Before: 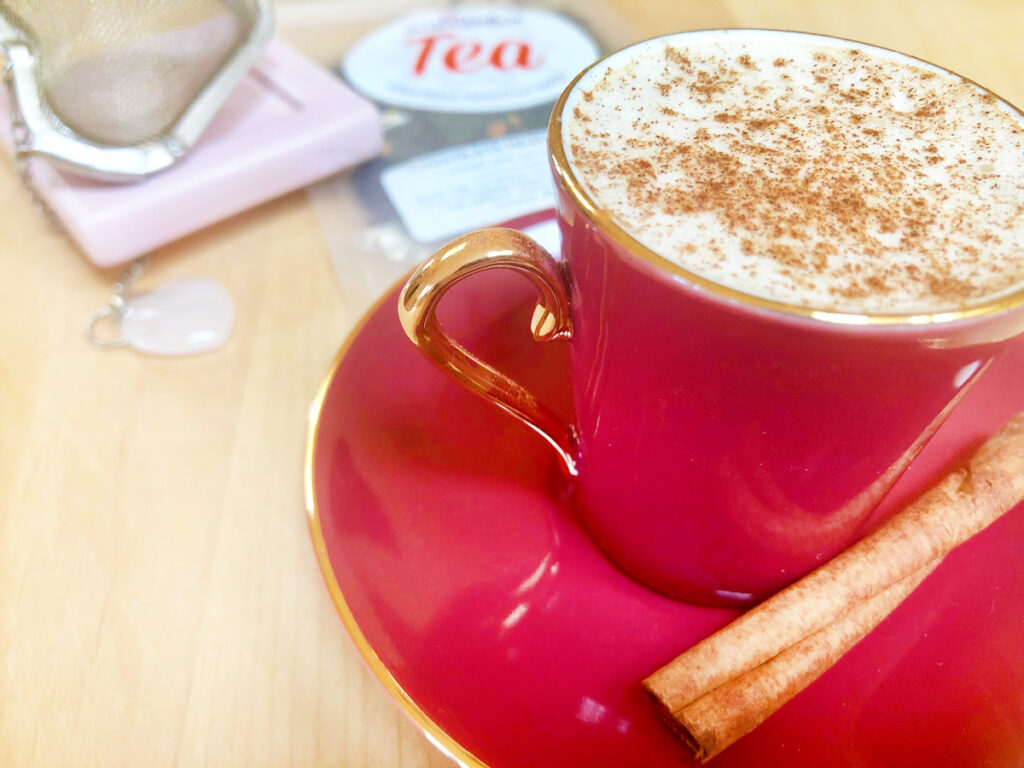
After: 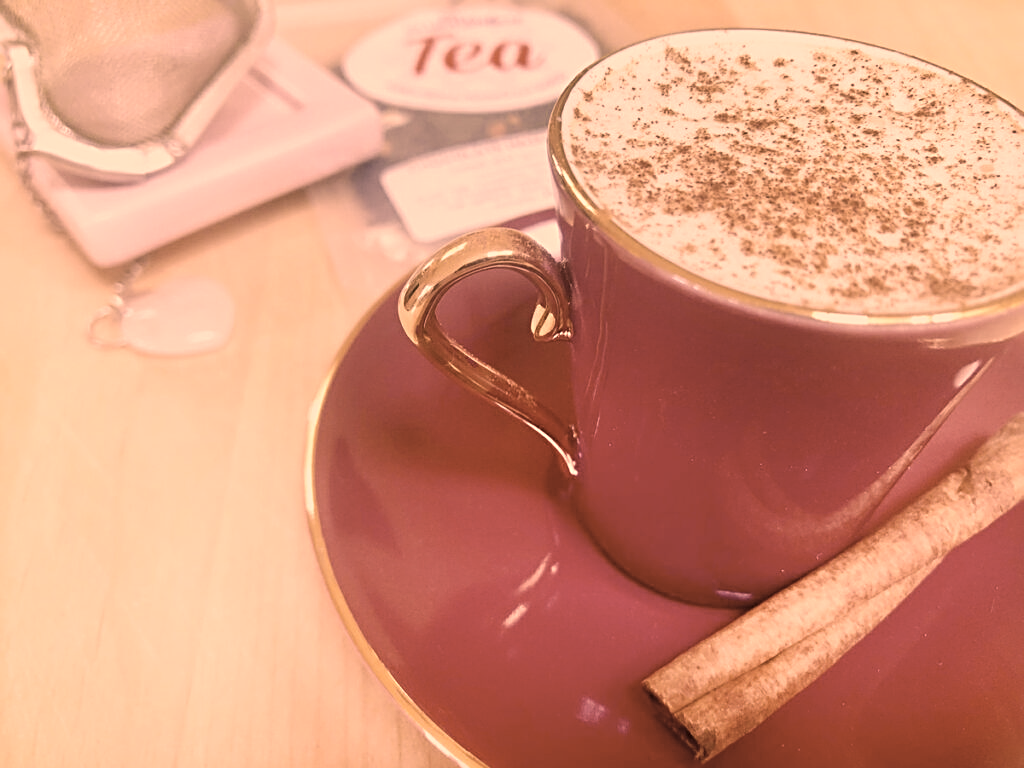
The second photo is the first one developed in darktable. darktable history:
color correction: highlights a* 40, highlights b* 40, saturation 0.69
contrast brightness saturation: contrast -0.05, saturation -0.41
sharpen: radius 3.119
